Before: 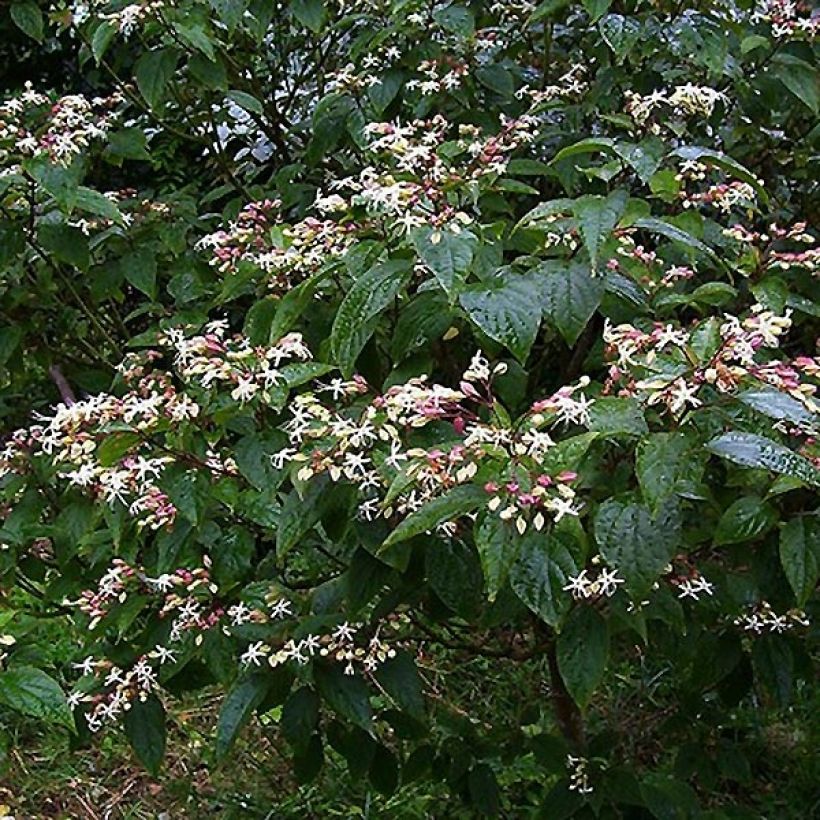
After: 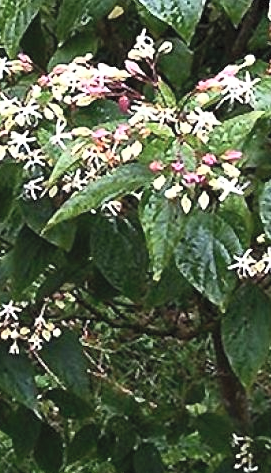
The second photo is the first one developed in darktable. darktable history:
contrast brightness saturation: contrast 0.39, brightness 0.53
crop: left 40.878%, top 39.176%, right 25.993%, bottom 3.081%
levels: levels [0, 0.492, 0.984]
